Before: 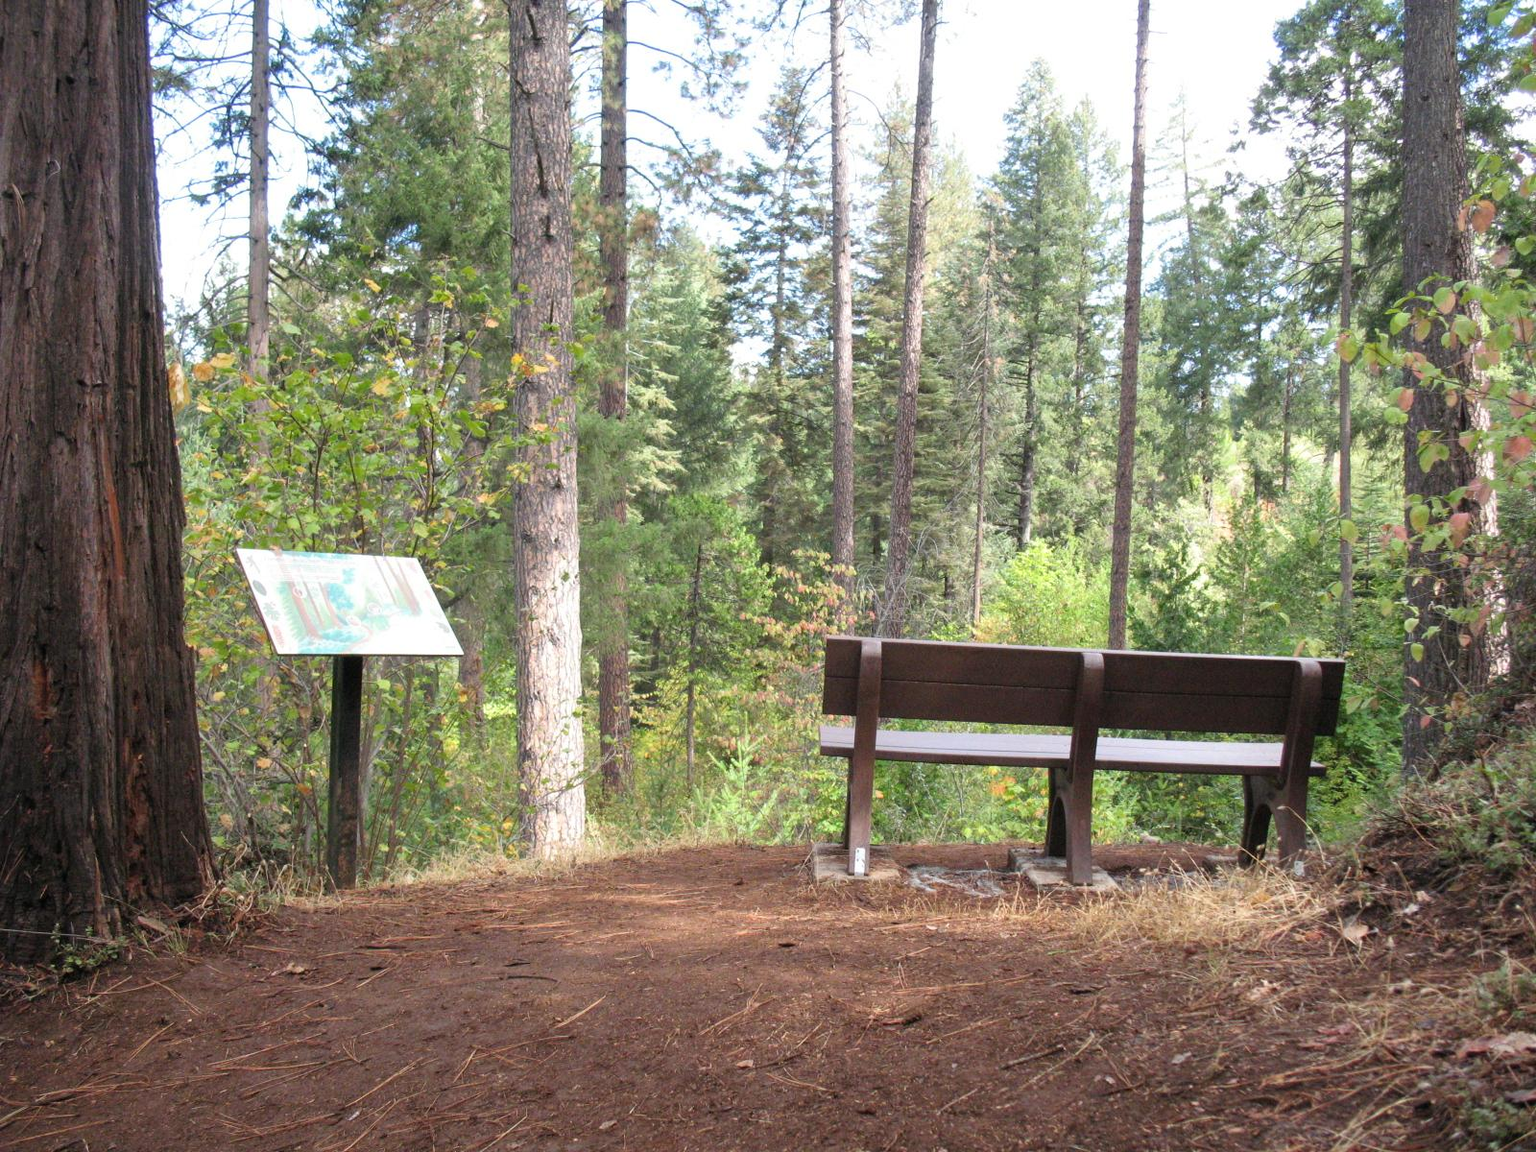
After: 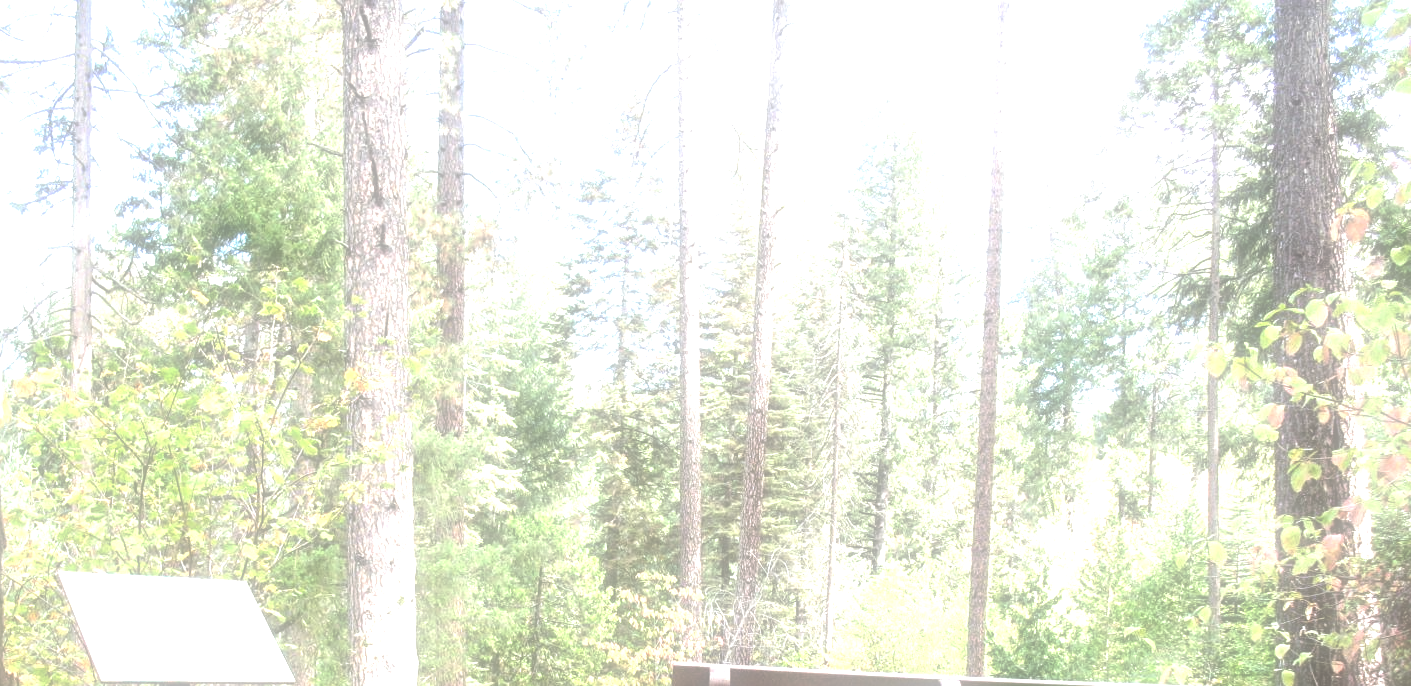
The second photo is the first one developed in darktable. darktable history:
exposure: black level correction 0, exposure 1.1 EV, compensate exposure bias true, compensate highlight preservation false
crop and rotate: left 11.812%, bottom 42.776%
sharpen: amount 0.2
soften: on, module defaults
local contrast: on, module defaults
tone equalizer: -8 EV -0.75 EV, -7 EV -0.7 EV, -6 EV -0.6 EV, -5 EV -0.4 EV, -3 EV 0.4 EV, -2 EV 0.6 EV, -1 EV 0.7 EV, +0 EV 0.75 EV, edges refinement/feathering 500, mask exposure compensation -1.57 EV, preserve details no
white balance: red 1, blue 1
